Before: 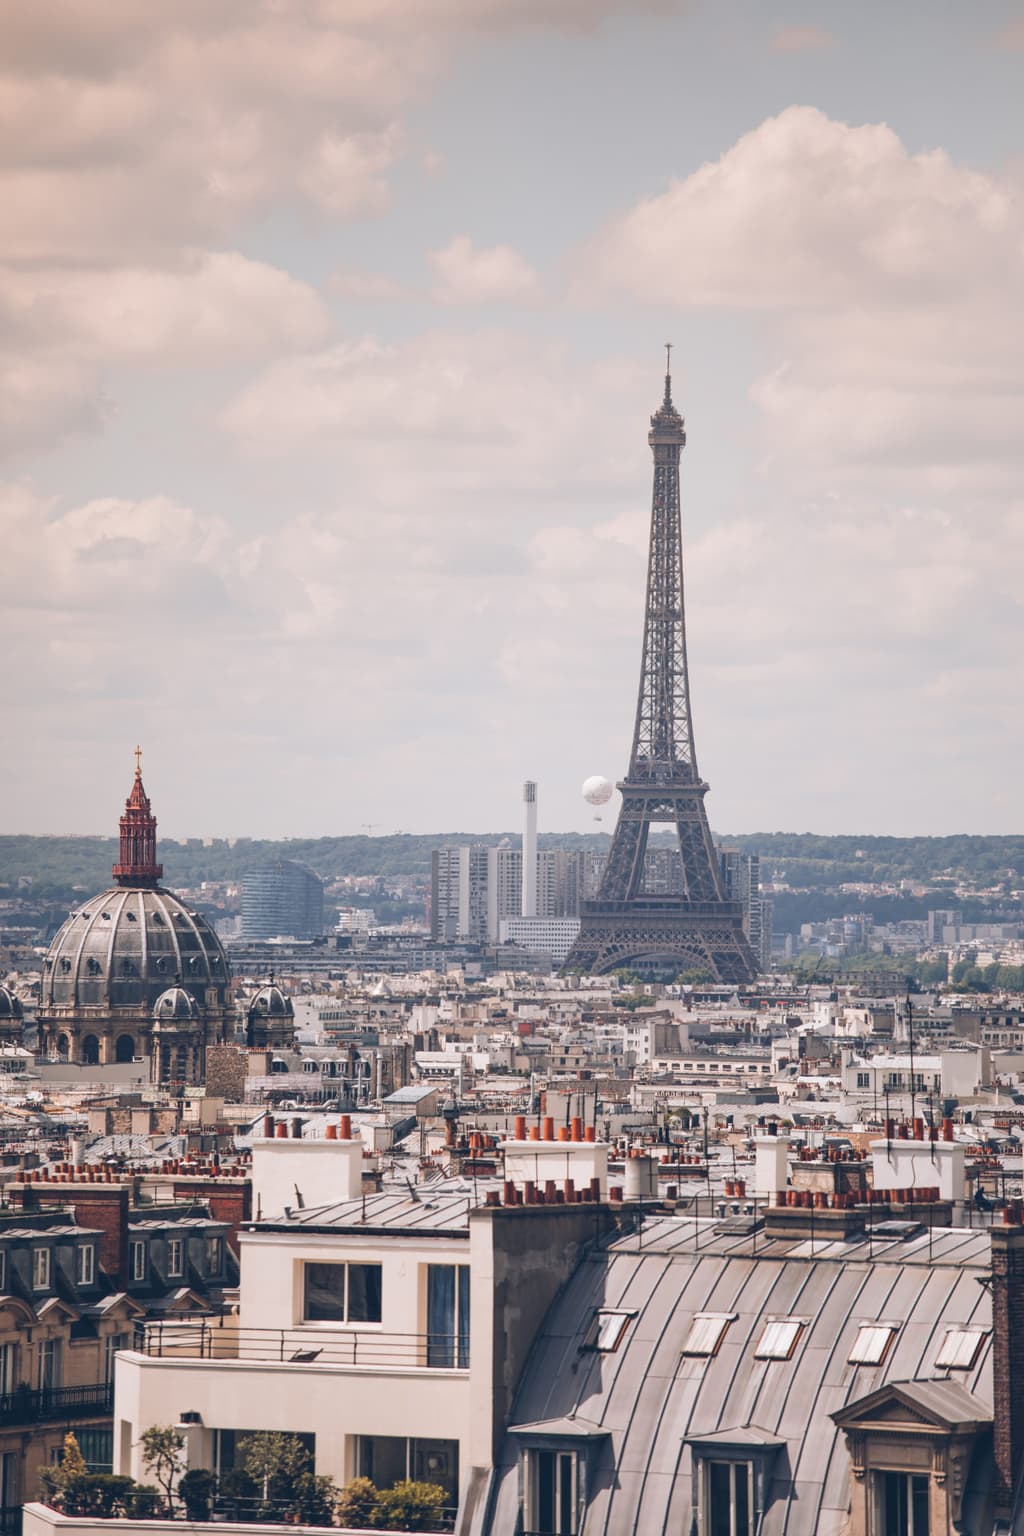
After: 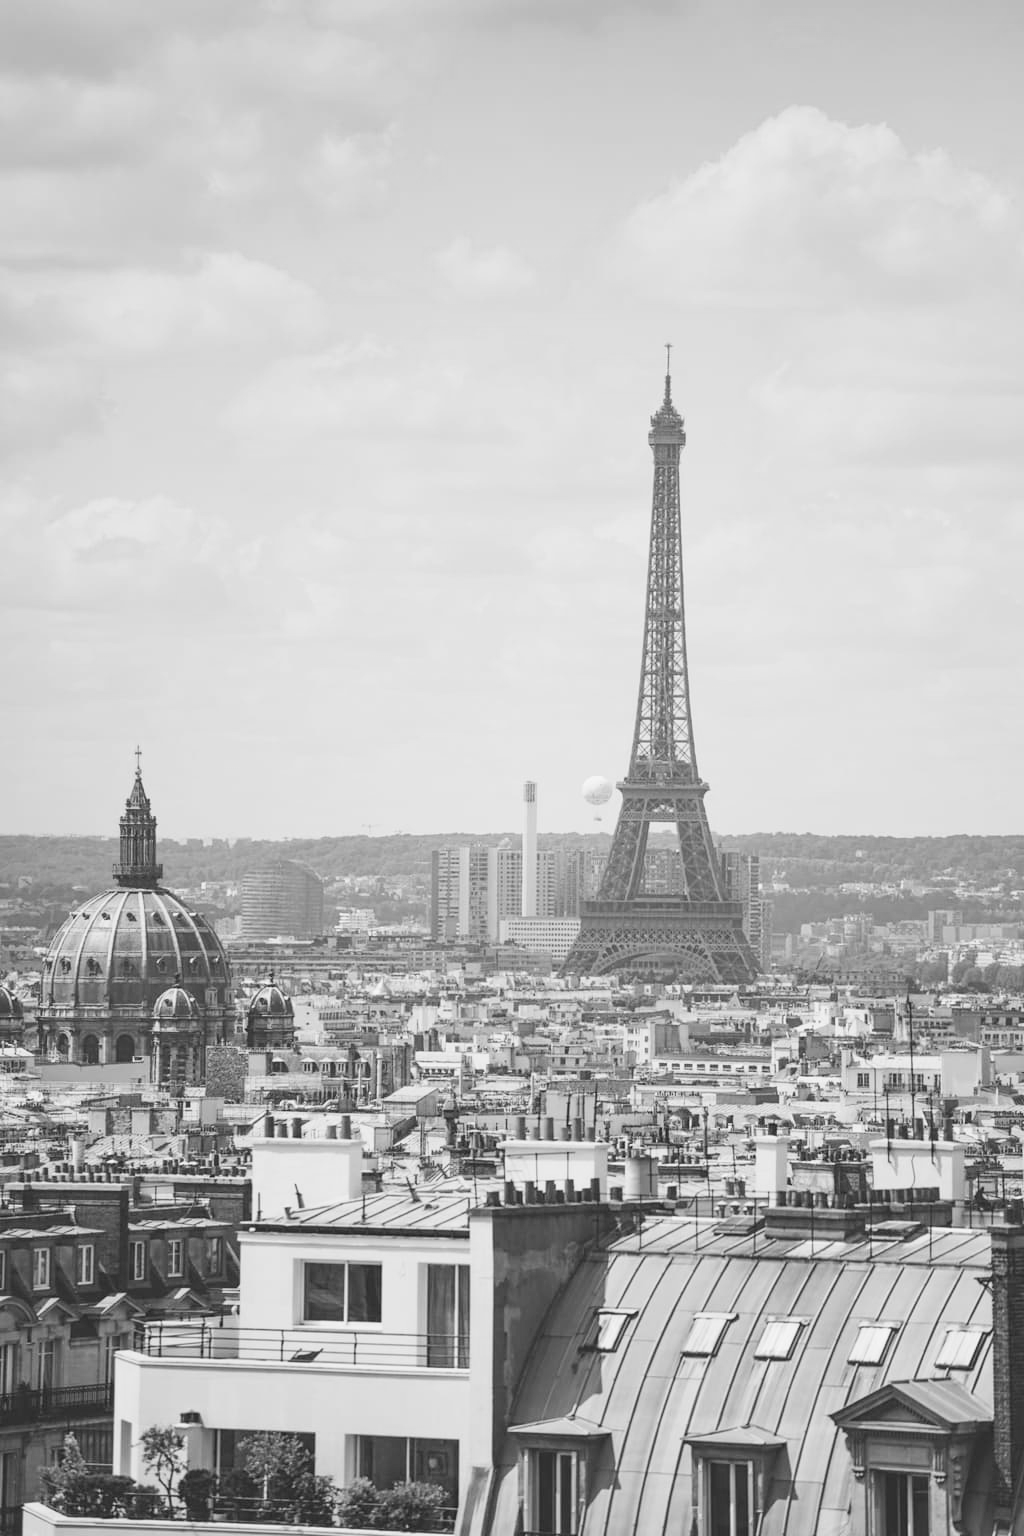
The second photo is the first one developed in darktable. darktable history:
base curve: curves: ch0 [(0, 0) (0.204, 0.334) (0.55, 0.733) (1, 1)], preserve colors none
color calibration: output gray [0.246, 0.254, 0.501, 0], gray › normalize channels true, illuminant same as pipeline (D50), adaptation XYZ, x 0.346, y 0.359, gamut compression 0
